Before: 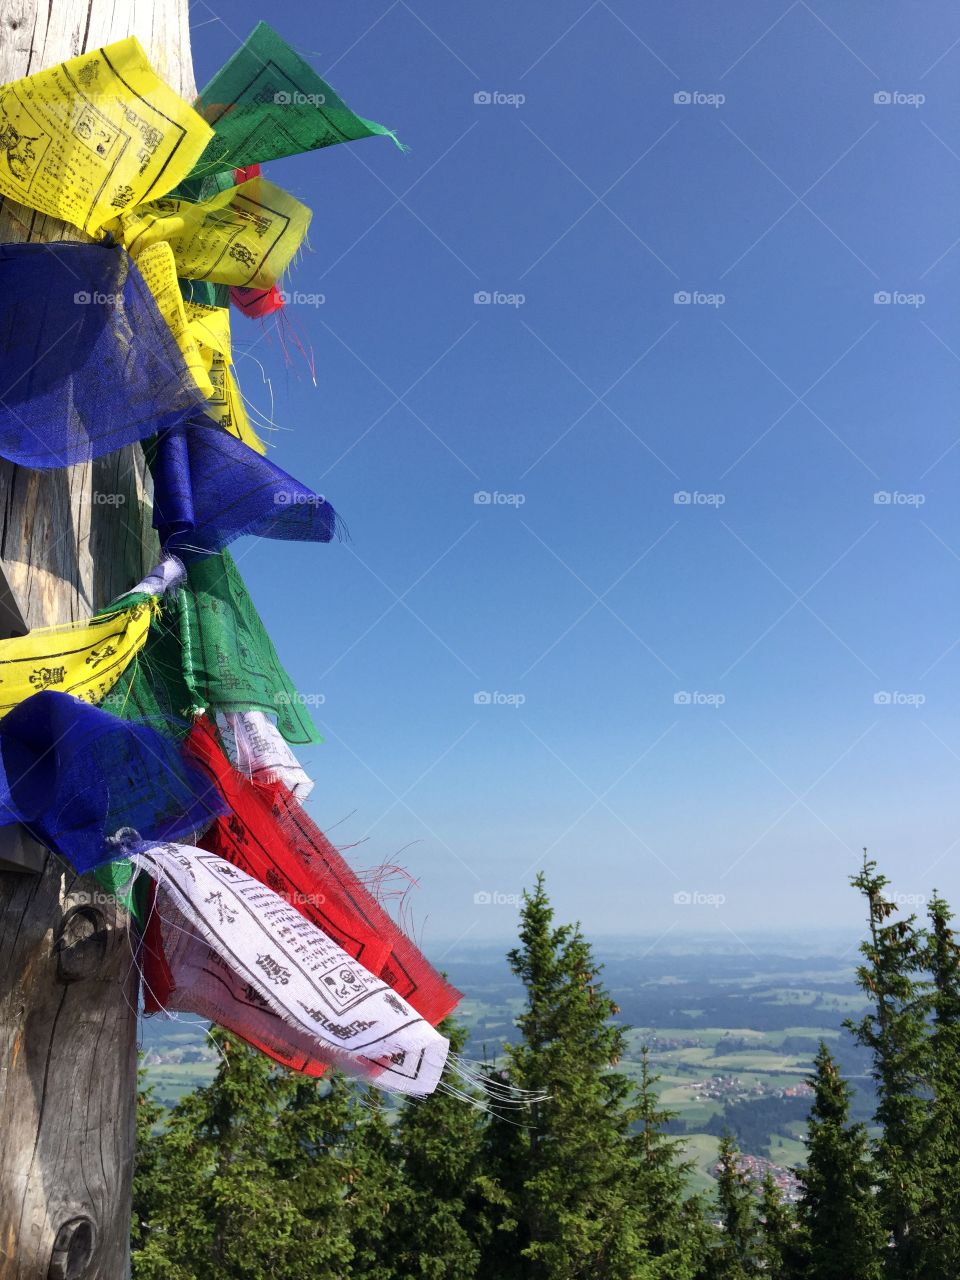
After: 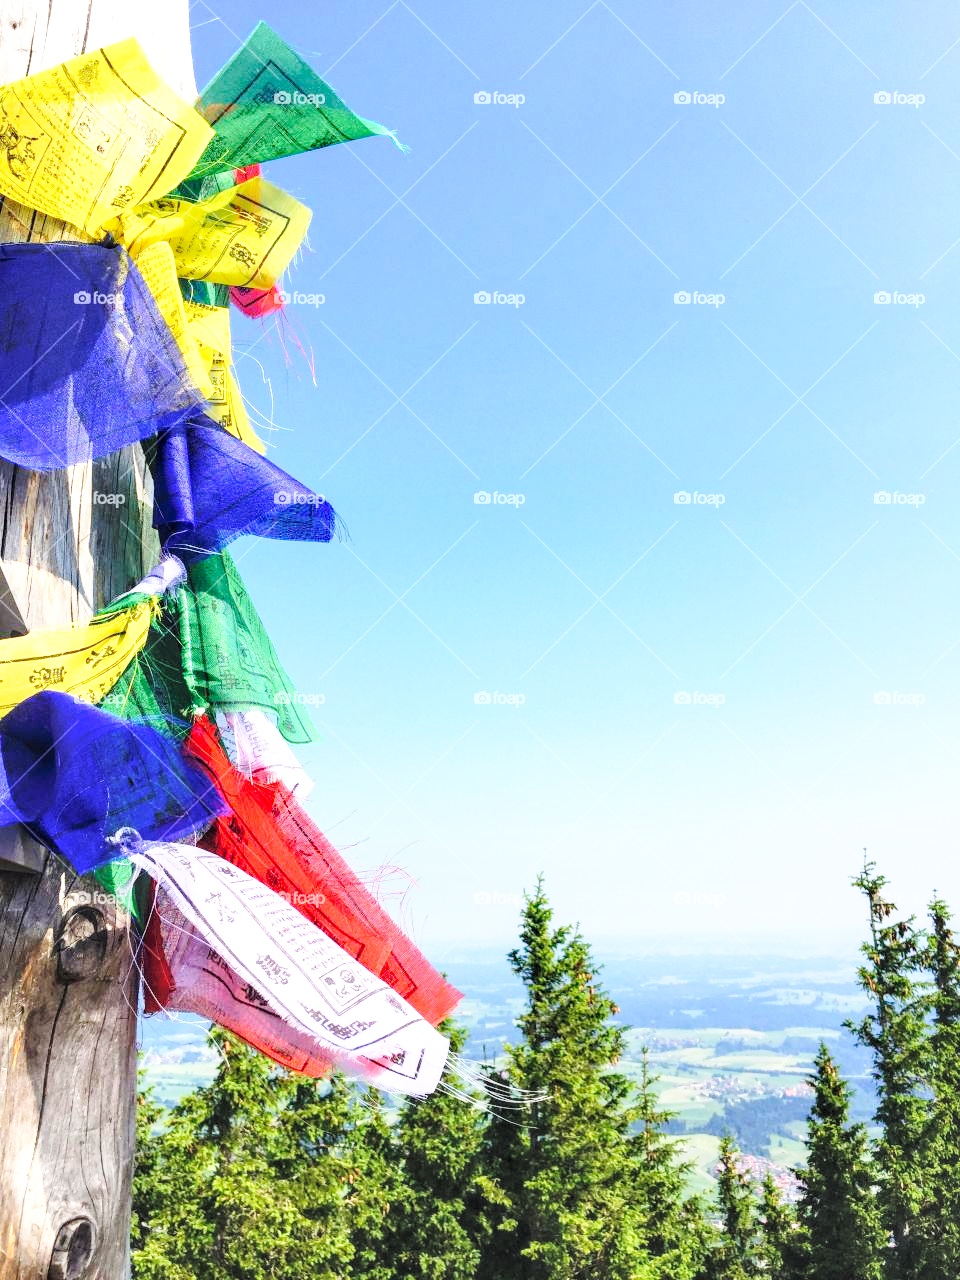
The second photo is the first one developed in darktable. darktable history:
local contrast: on, module defaults
base curve: curves: ch0 [(0, 0) (0.028, 0.03) (0.105, 0.232) (0.387, 0.748) (0.754, 0.968) (1, 1)], fusion 1, exposure shift 0.576, preserve colors none
contrast brightness saturation: contrast 0.1, brightness 0.3, saturation 0.14
